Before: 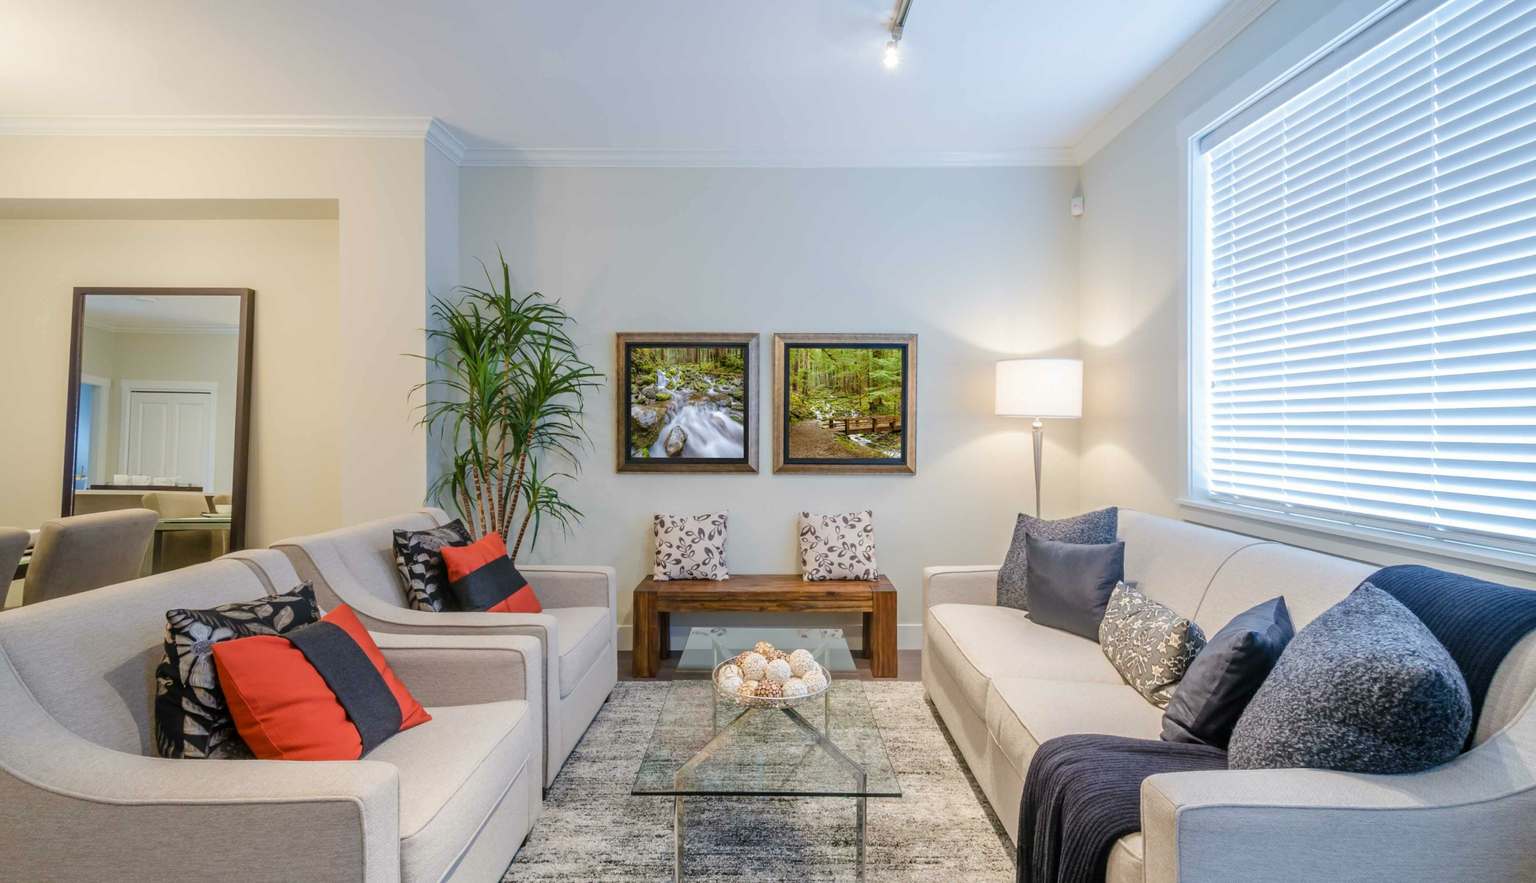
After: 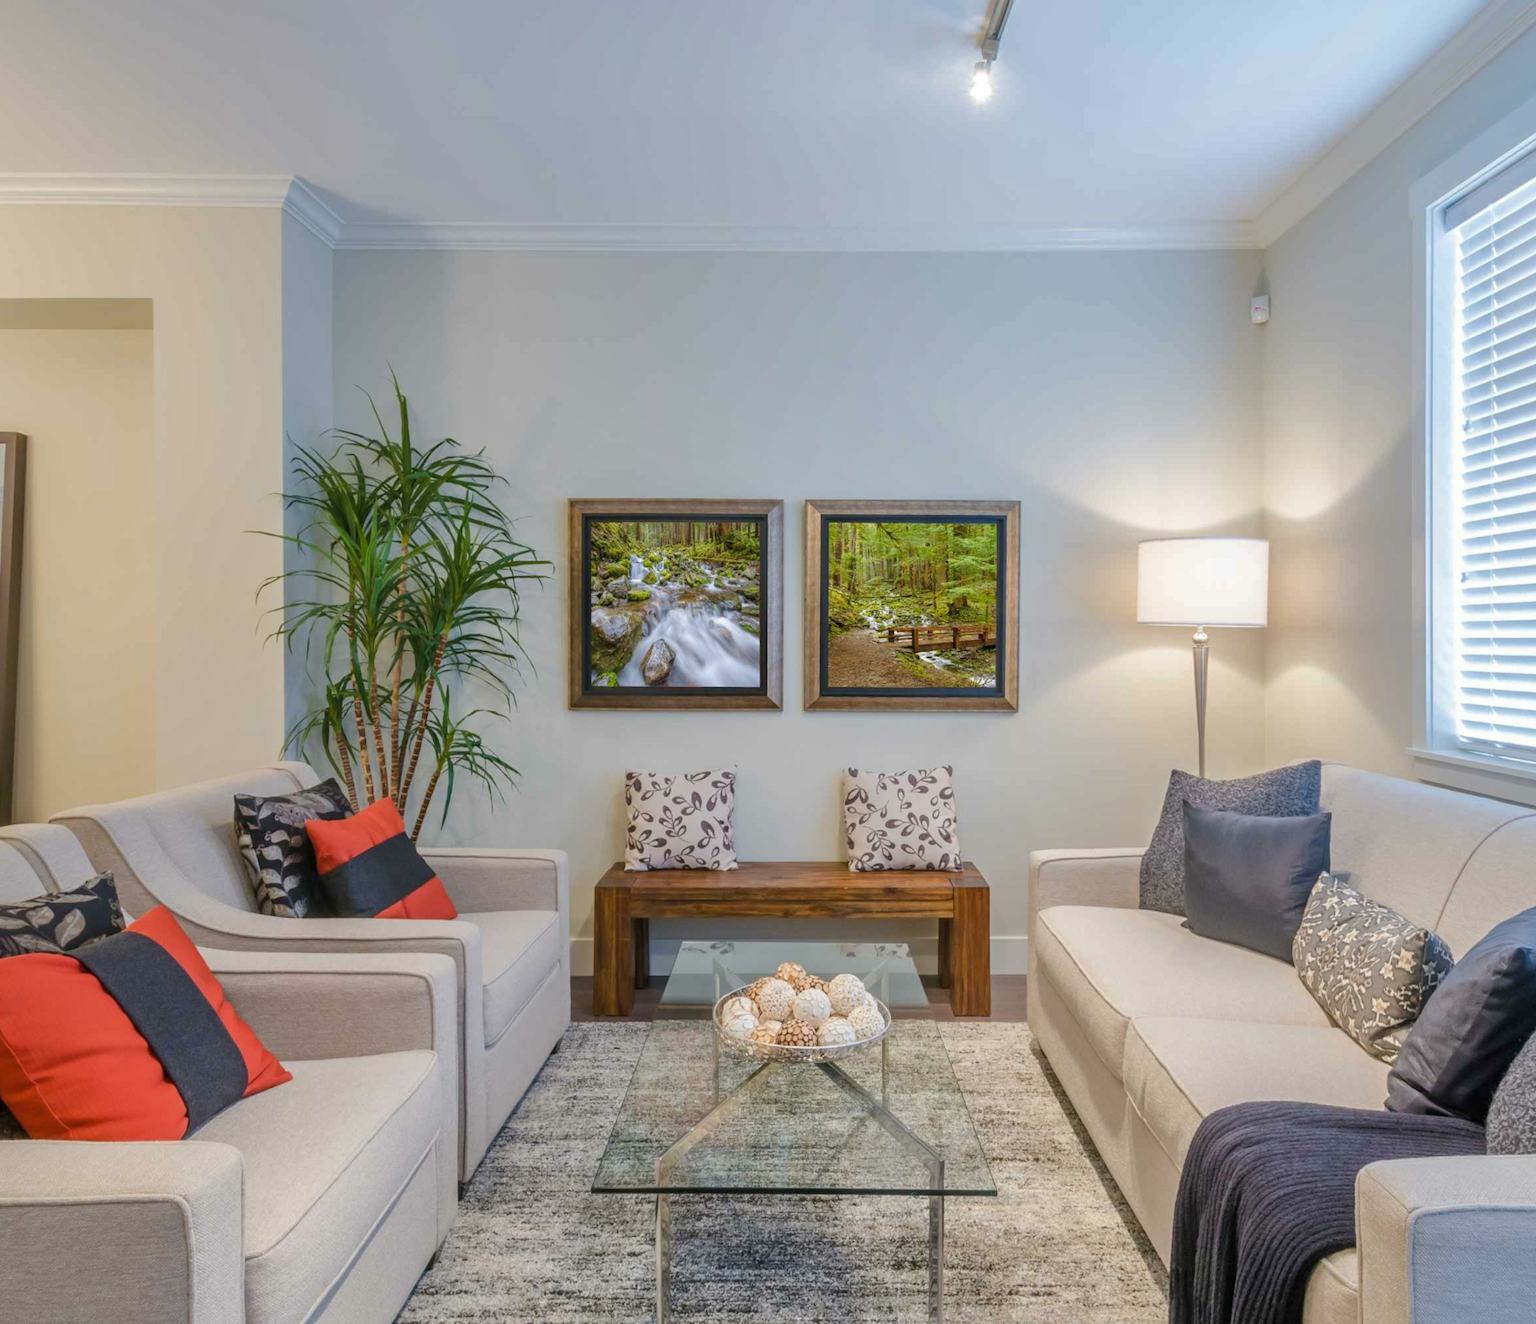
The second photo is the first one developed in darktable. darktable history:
shadows and highlights: on, module defaults
crop and rotate: left 15.446%, right 17.836%
